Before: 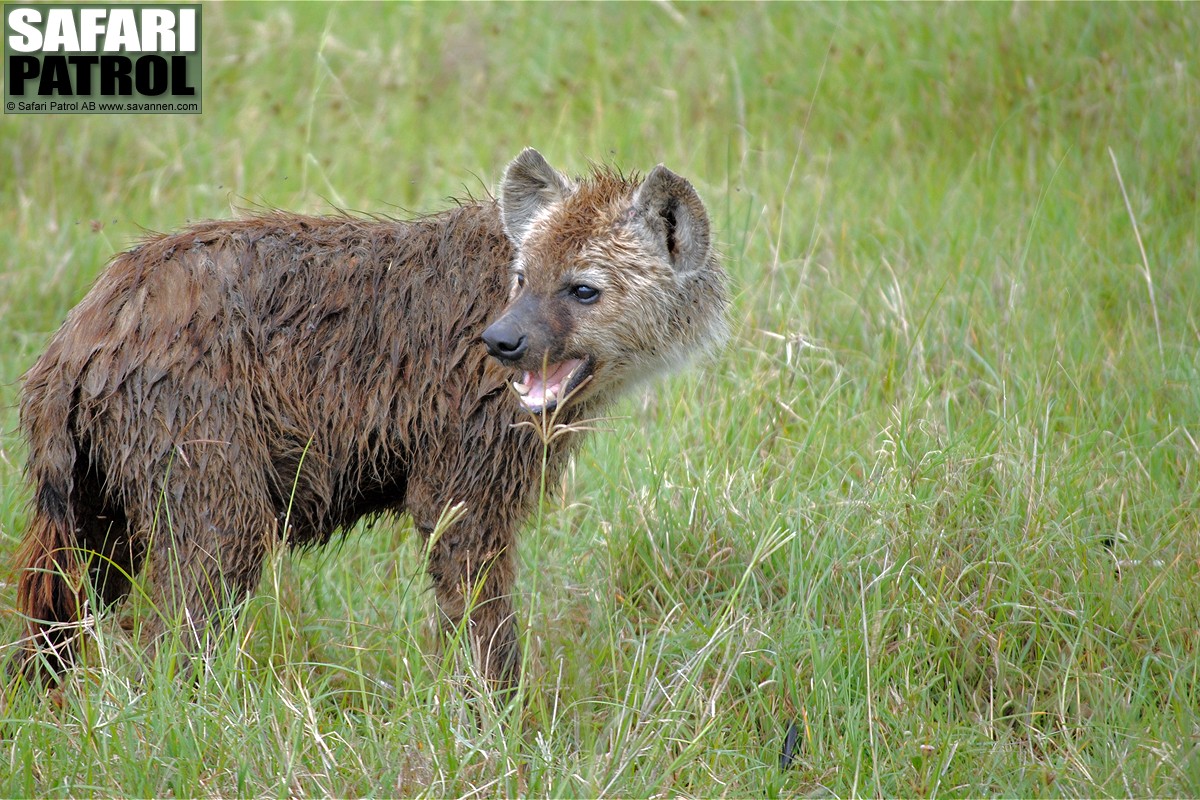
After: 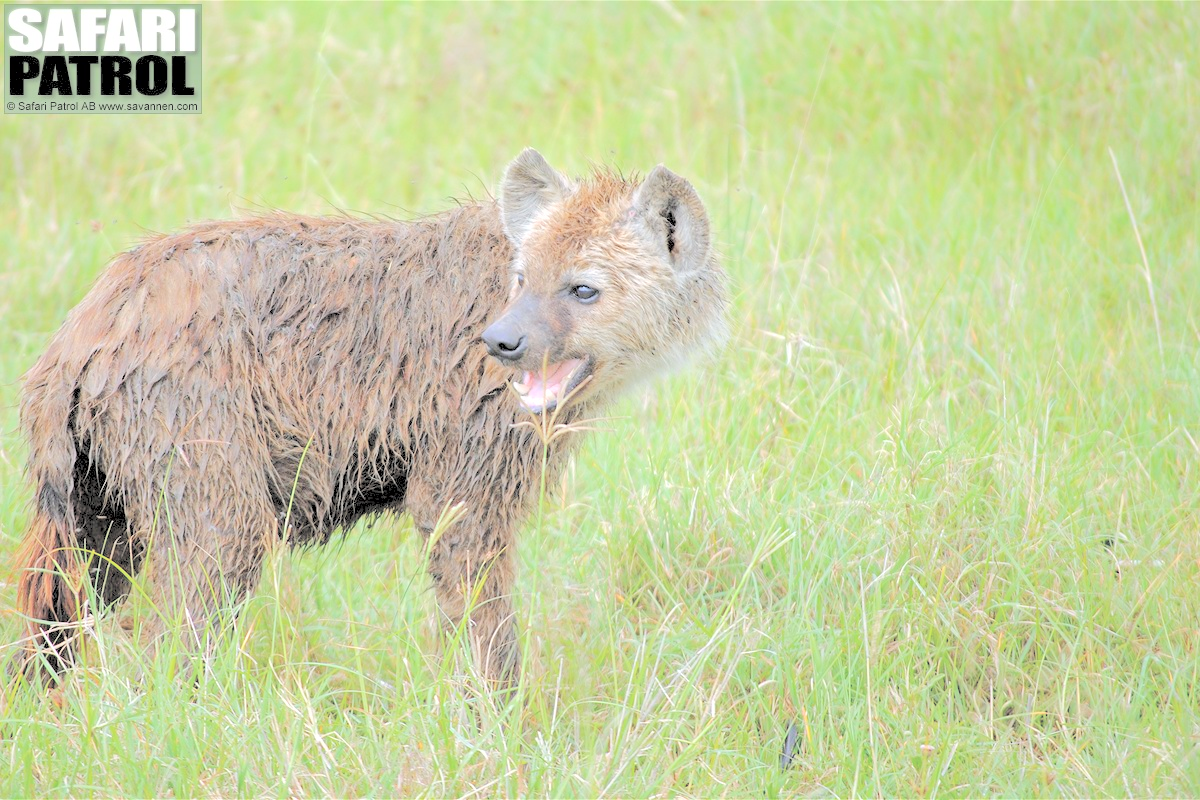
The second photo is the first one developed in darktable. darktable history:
exposure: black level correction 0.001, compensate highlight preservation false
contrast brightness saturation: brightness 1
